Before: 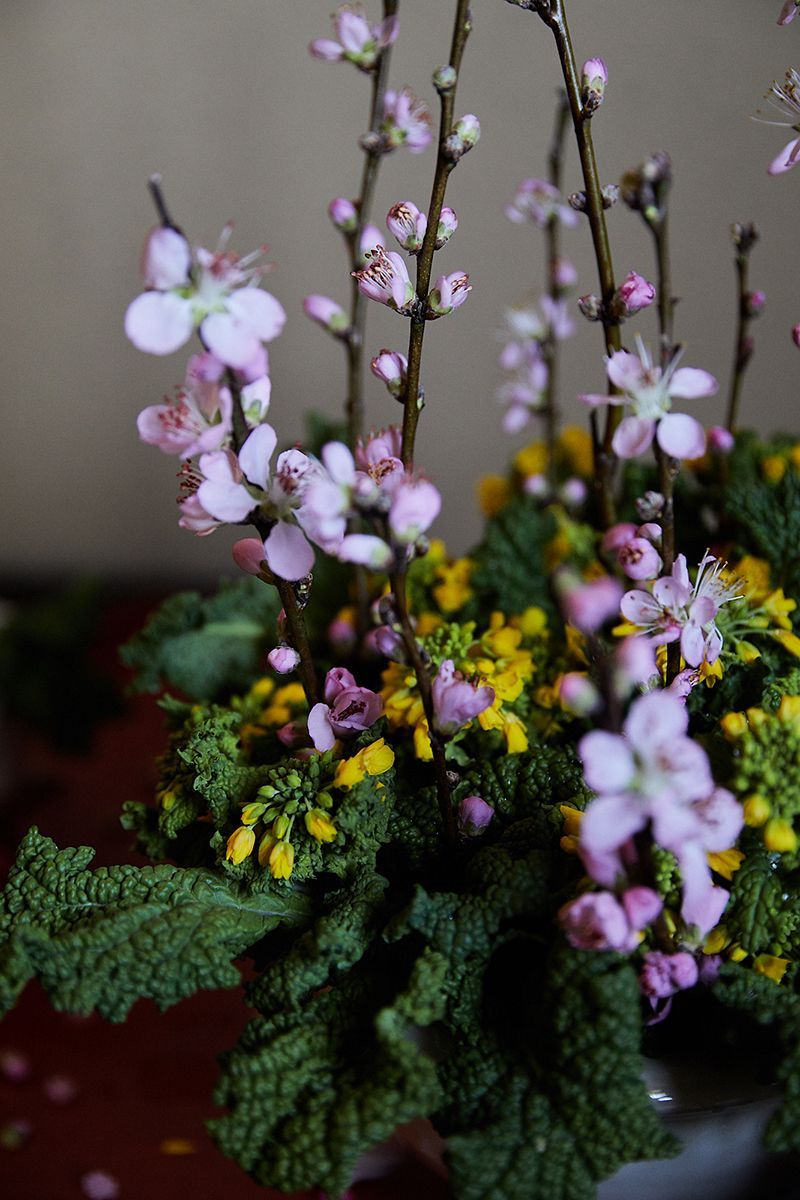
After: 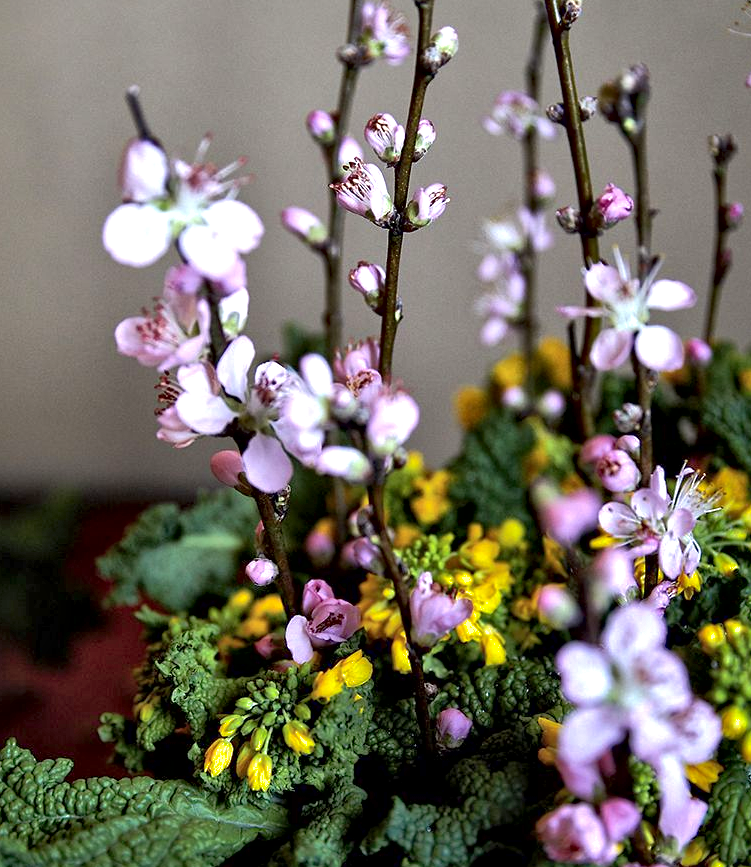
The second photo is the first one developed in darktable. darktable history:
crop: left 2.826%, top 7.339%, right 3.219%, bottom 20.33%
local contrast: mode bilateral grid, contrast 20, coarseness 49, detail 138%, midtone range 0.2
shadows and highlights: on, module defaults
exposure: black level correction 0, exposure 0.694 EV, compensate highlight preservation false
contrast equalizer: y [[0.546, 0.552, 0.554, 0.554, 0.552, 0.546], [0.5 ×6], [0.5 ×6], [0 ×6], [0 ×6]]
